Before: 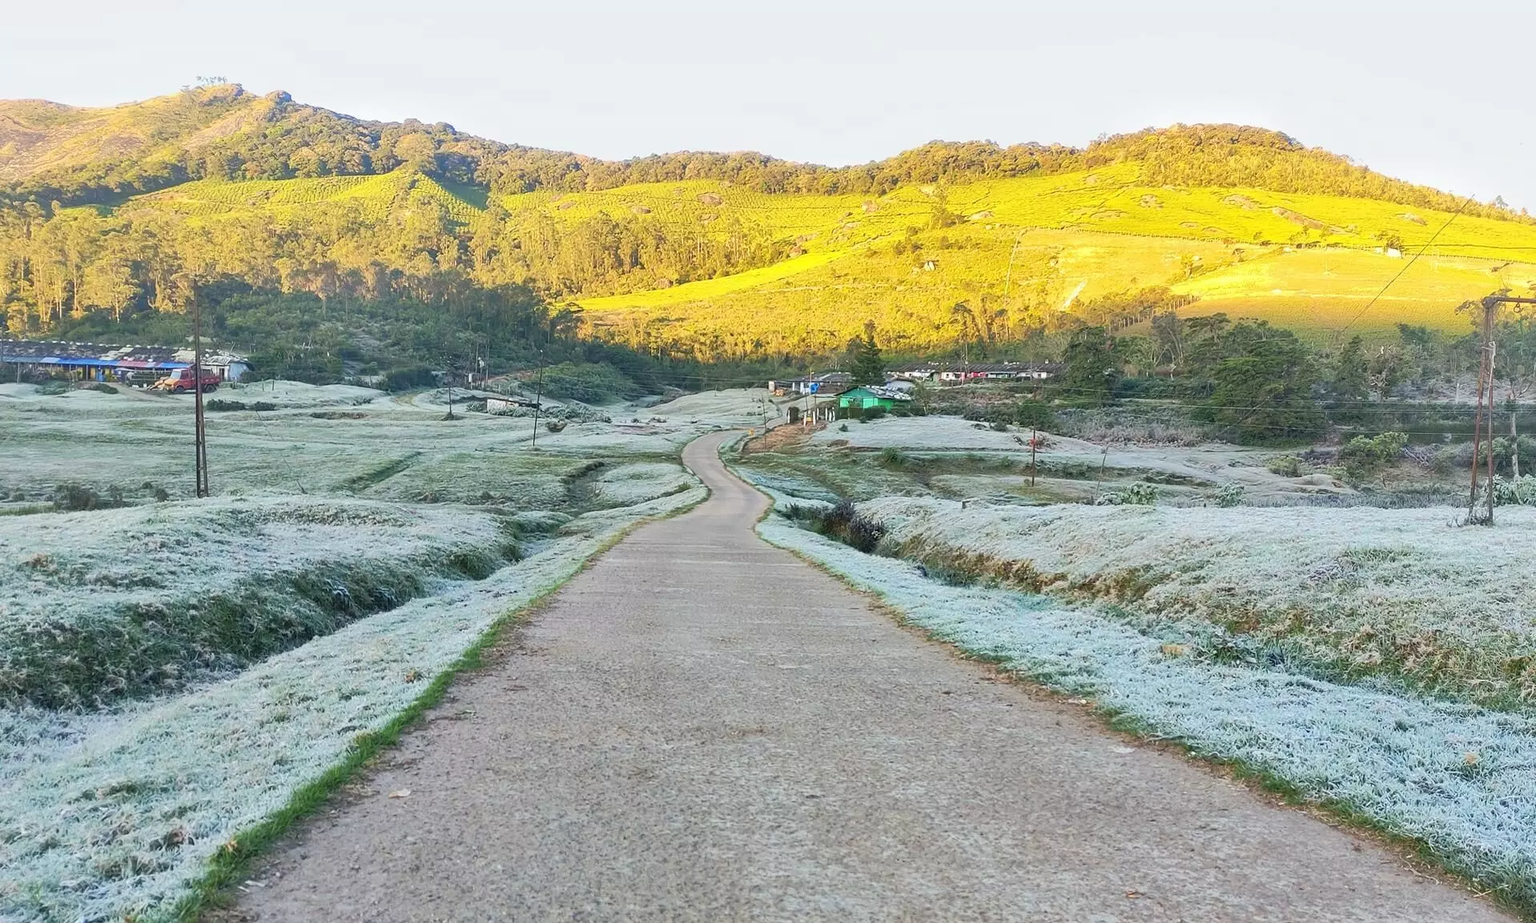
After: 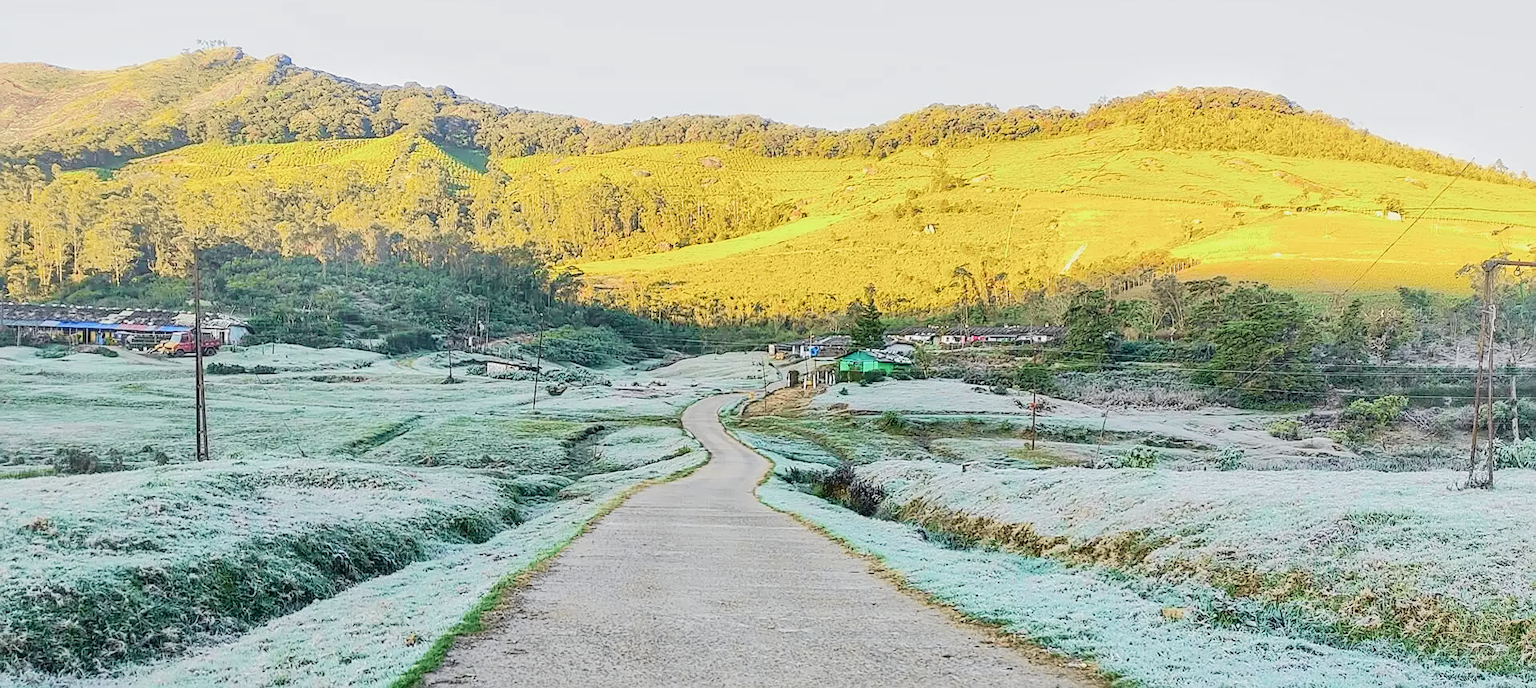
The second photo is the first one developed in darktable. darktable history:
local contrast: on, module defaults
tone curve: curves: ch0 [(0, 0.023) (0.037, 0.04) (0.131, 0.128) (0.304, 0.331) (0.504, 0.584) (0.616, 0.687) (0.704, 0.764) (0.808, 0.823) (1, 1)]; ch1 [(0, 0) (0.301, 0.3) (0.477, 0.472) (0.493, 0.497) (0.508, 0.501) (0.544, 0.541) (0.563, 0.565) (0.626, 0.66) (0.721, 0.776) (1, 1)]; ch2 [(0, 0) (0.249, 0.216) (0.349, 0.343) (0.424, 0.442) (0.476, 0.483) (0.502, 0.5) (0.517, 0.519) (0.532, 0.553) (0.569, 0.587) (0.634, 0.628) (0.706, 0.729) (0.828, 0.742) (1, 0.9)], color space Lab, independent channels, preserve colors none
filmic rgb: black relative exposure -14.28 EV, white relative exposure 3.38 EV, hardness 7.86, contrast 0.997
sharpen: amount 0.496
exposure: exposure 0.124 EV, compensate exposure bias true, compensate highlight preservation false
crop: top 4.061%, bottom 21.269%
